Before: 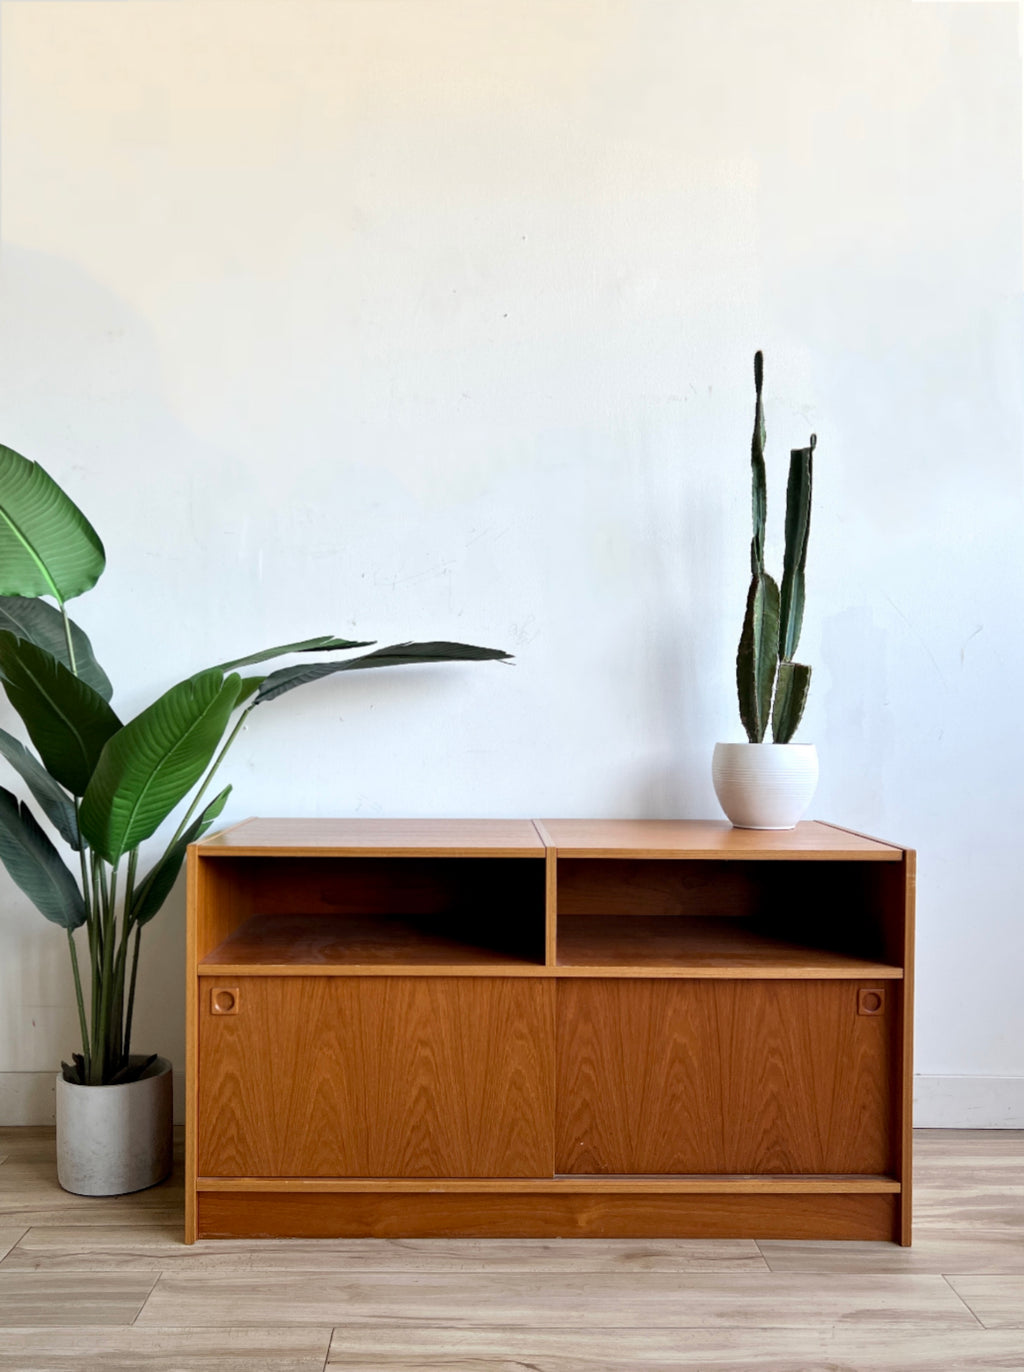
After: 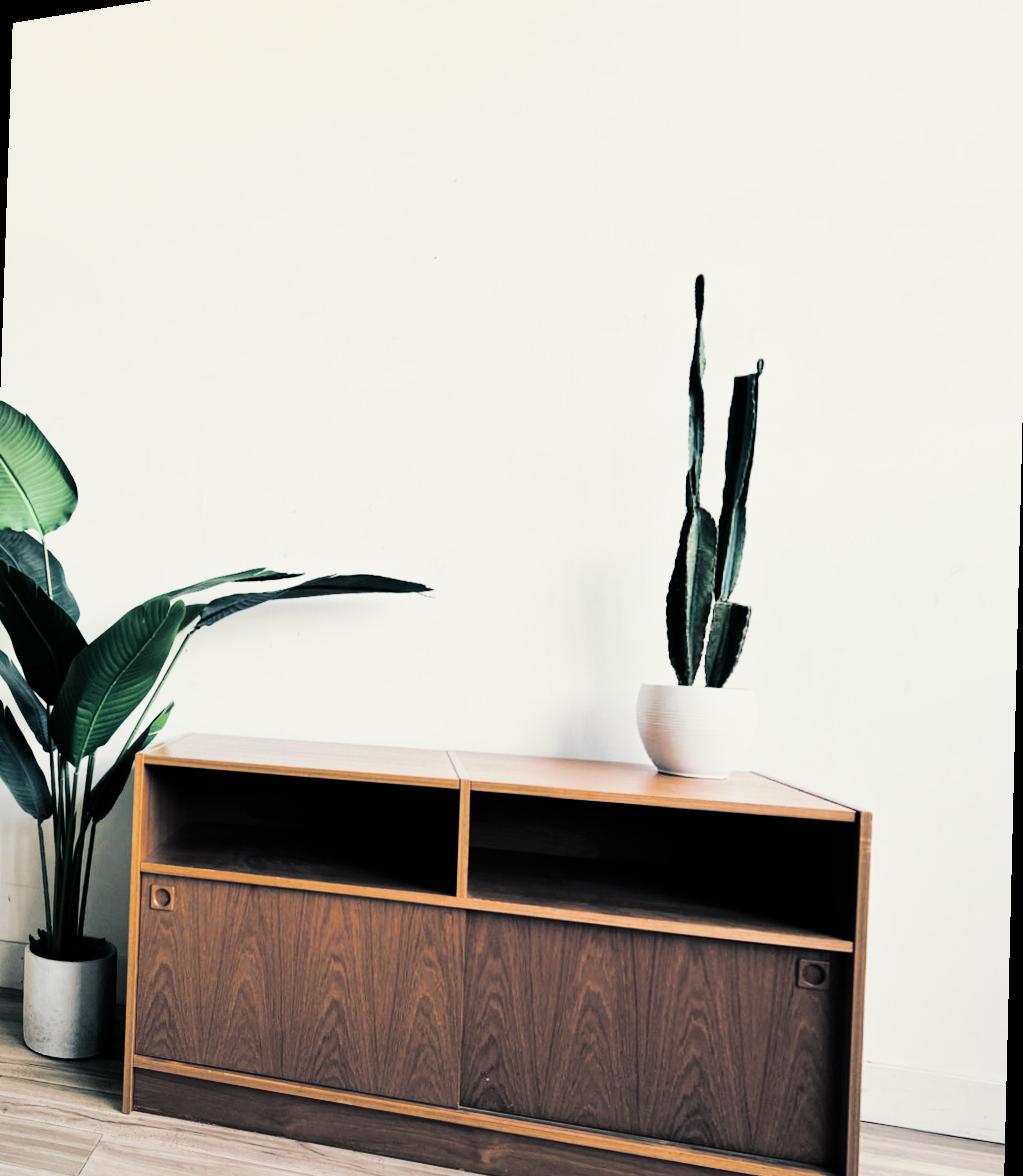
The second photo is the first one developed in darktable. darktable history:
sigmoid: on, module defaults
tone equalizer: -8 EV -1.08 EV, -7 EV -1.01 EV, -6 EV -0.867 EV, -5 EV -0.578 EV, -3 EV 0.578 EV, -2 EV 0.867 EV, -1 EV 1.01 EV, +0 EV 1.08 EV, edges refinement/feathering 500, mask exposure compensation -1.57 EV, preserve details no
split-toning: shadows › hue 205.2°, shadows › saturation 0.43, highlights › hue 54°, highlights › saturation 0.54
rotate and perspective: rotation 1.69°, lens shift (vertical) -0.023, lens shift (horizontal) -0.291, crop left 0.025, crop right 0.988, crop top 0.092, crop bottom 0.842
